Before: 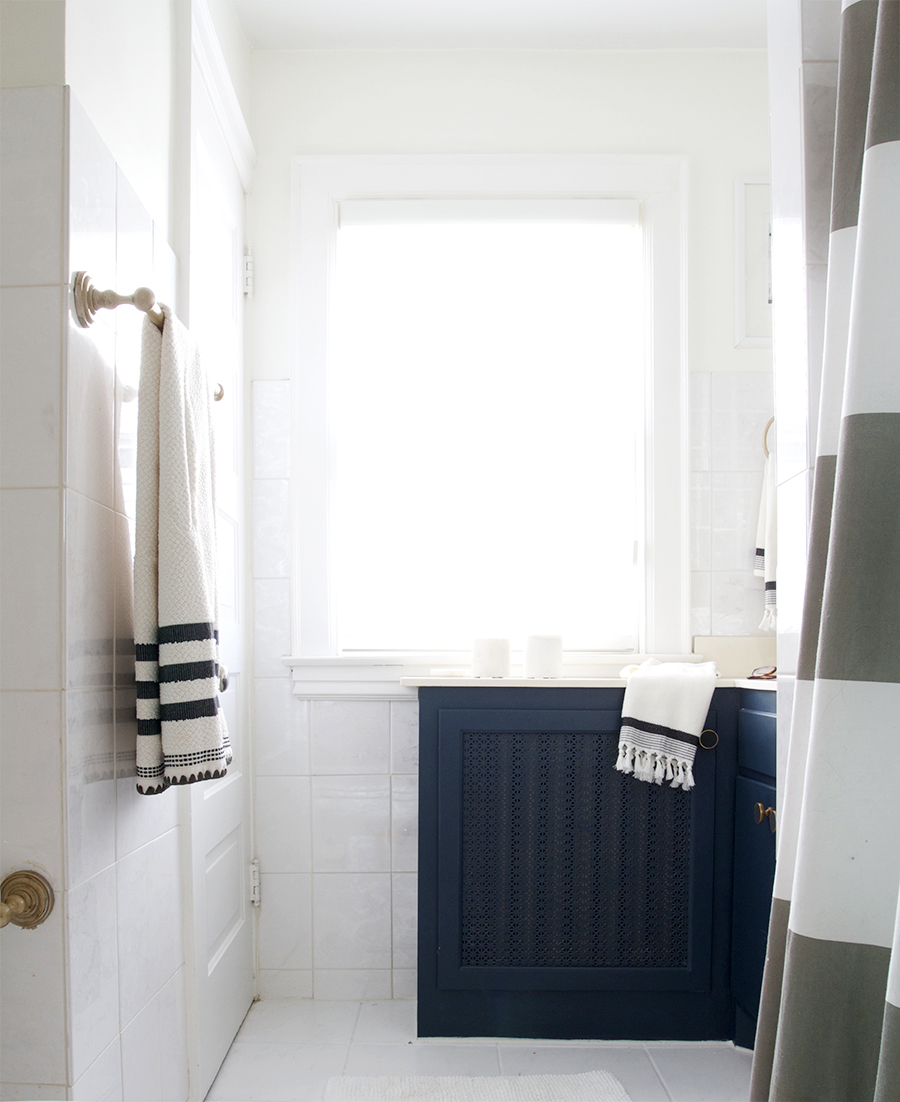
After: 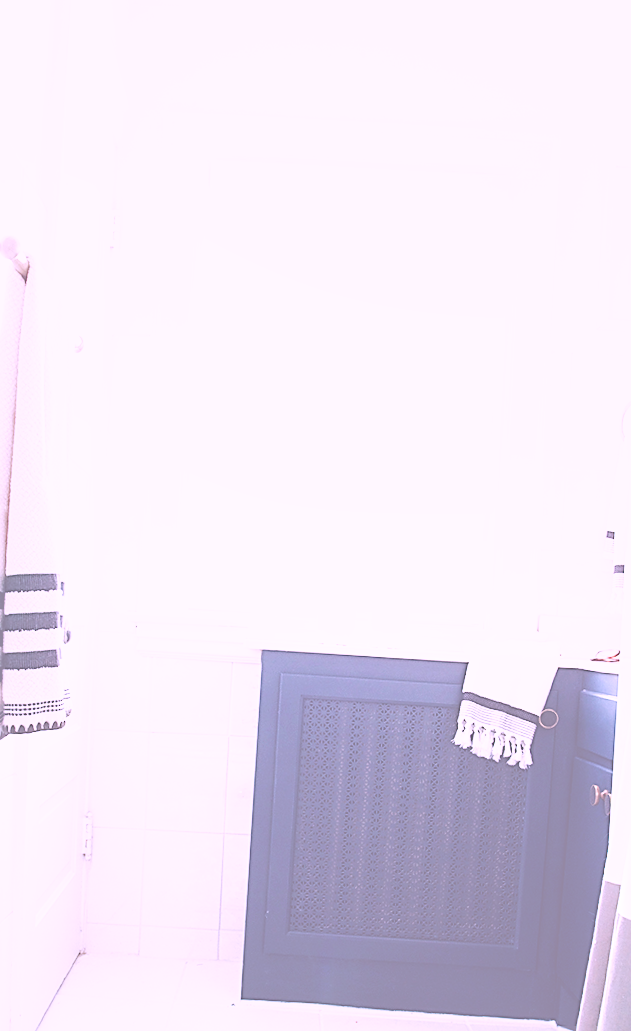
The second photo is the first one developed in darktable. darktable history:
exposure: black level correction -0.087, compensate highlight preservation false
color contrast: green-magenta contrast 0.96
crop and rotate: angle -3.27°, left 14.277%, top 0.028%, right 10.766%, bottom 0.028%
local contrast: highlights 100%, shadows 100%, detail 131%, midtone range 0.2
sharpen: on, module defaults
color correction: highlights a* 15.46, highlights b* -20.56
tone curve: curves: ch0 [(0, 0) (0.003, 0.004) (0.011, 0.015) (0.025, 0.033) (0.044, 0.058) (0.069, 0.091) (0.1, 0.131) (0.136, 0.179) (0.177, 0.233) (0.224, 0.295) (0.277, 0.364) (0.335, 0.434) (0.399, 0.51) (0.468, 0.583) (0.543, 0.654) (0.623, 0.724) (0.709, 0.789) (0.801, 0.852) (0.898, 0.924) (1, 1)], preserve colors none
base curve: curves: ch0 [(0, 0) (0.007, 0.004) (0.027, 0.03) (0.046, 0.07) (0.207, 0.54) (0.442, 0.872) (0.673, 0.972) (1, 1)], preserve colors none
